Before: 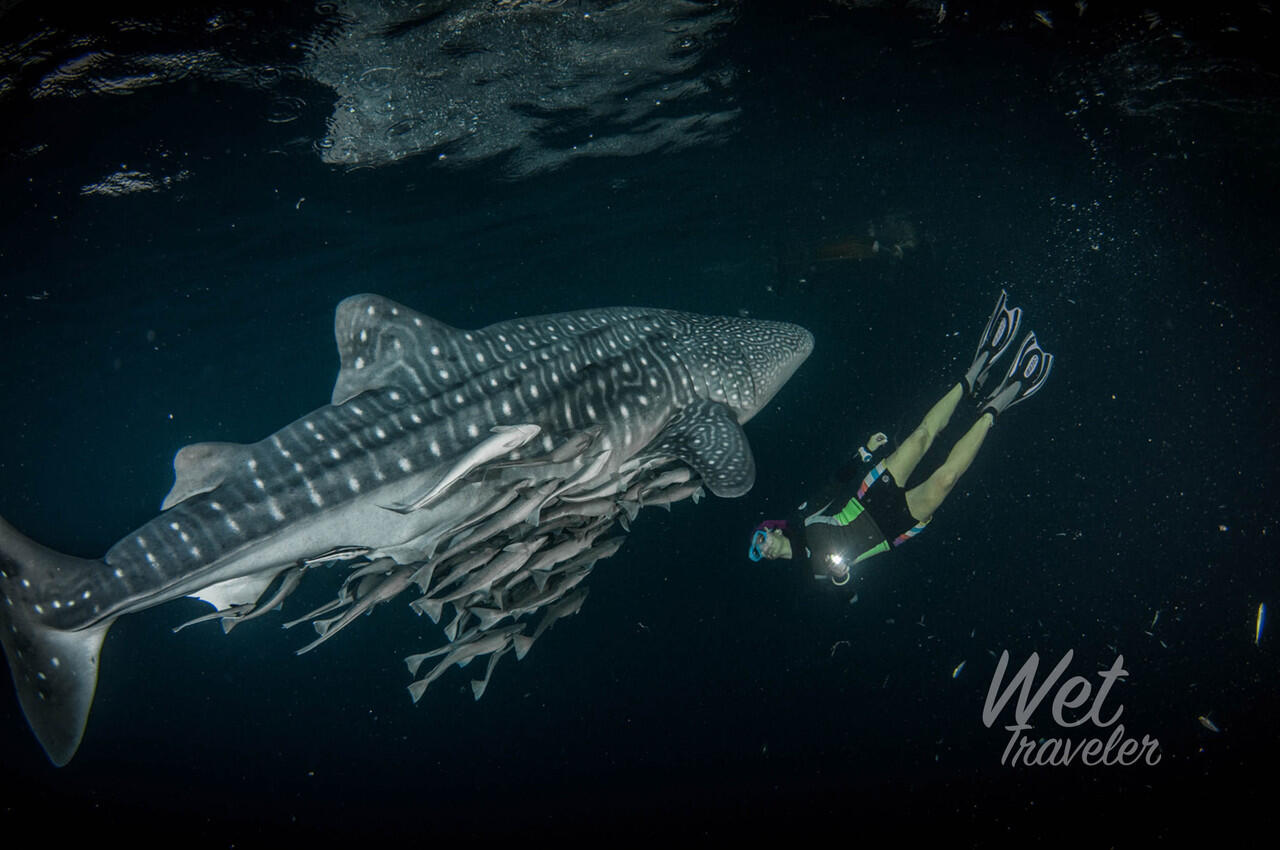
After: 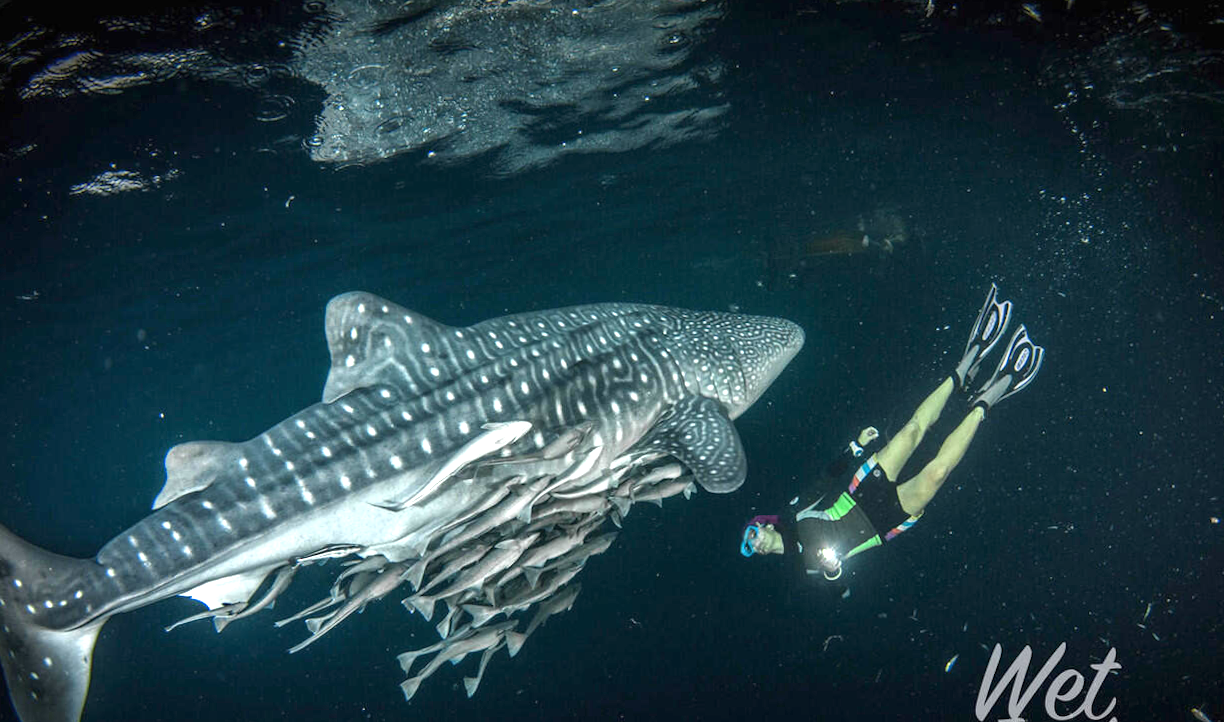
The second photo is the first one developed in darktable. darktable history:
crop and rotate: angle 0.378°, left 0.25%, right 3.118%, bottom 14.182%
exposure: black level correction 0, exposure 1.39 EV, compensate exposure bias true, compensate highlight preservation false
